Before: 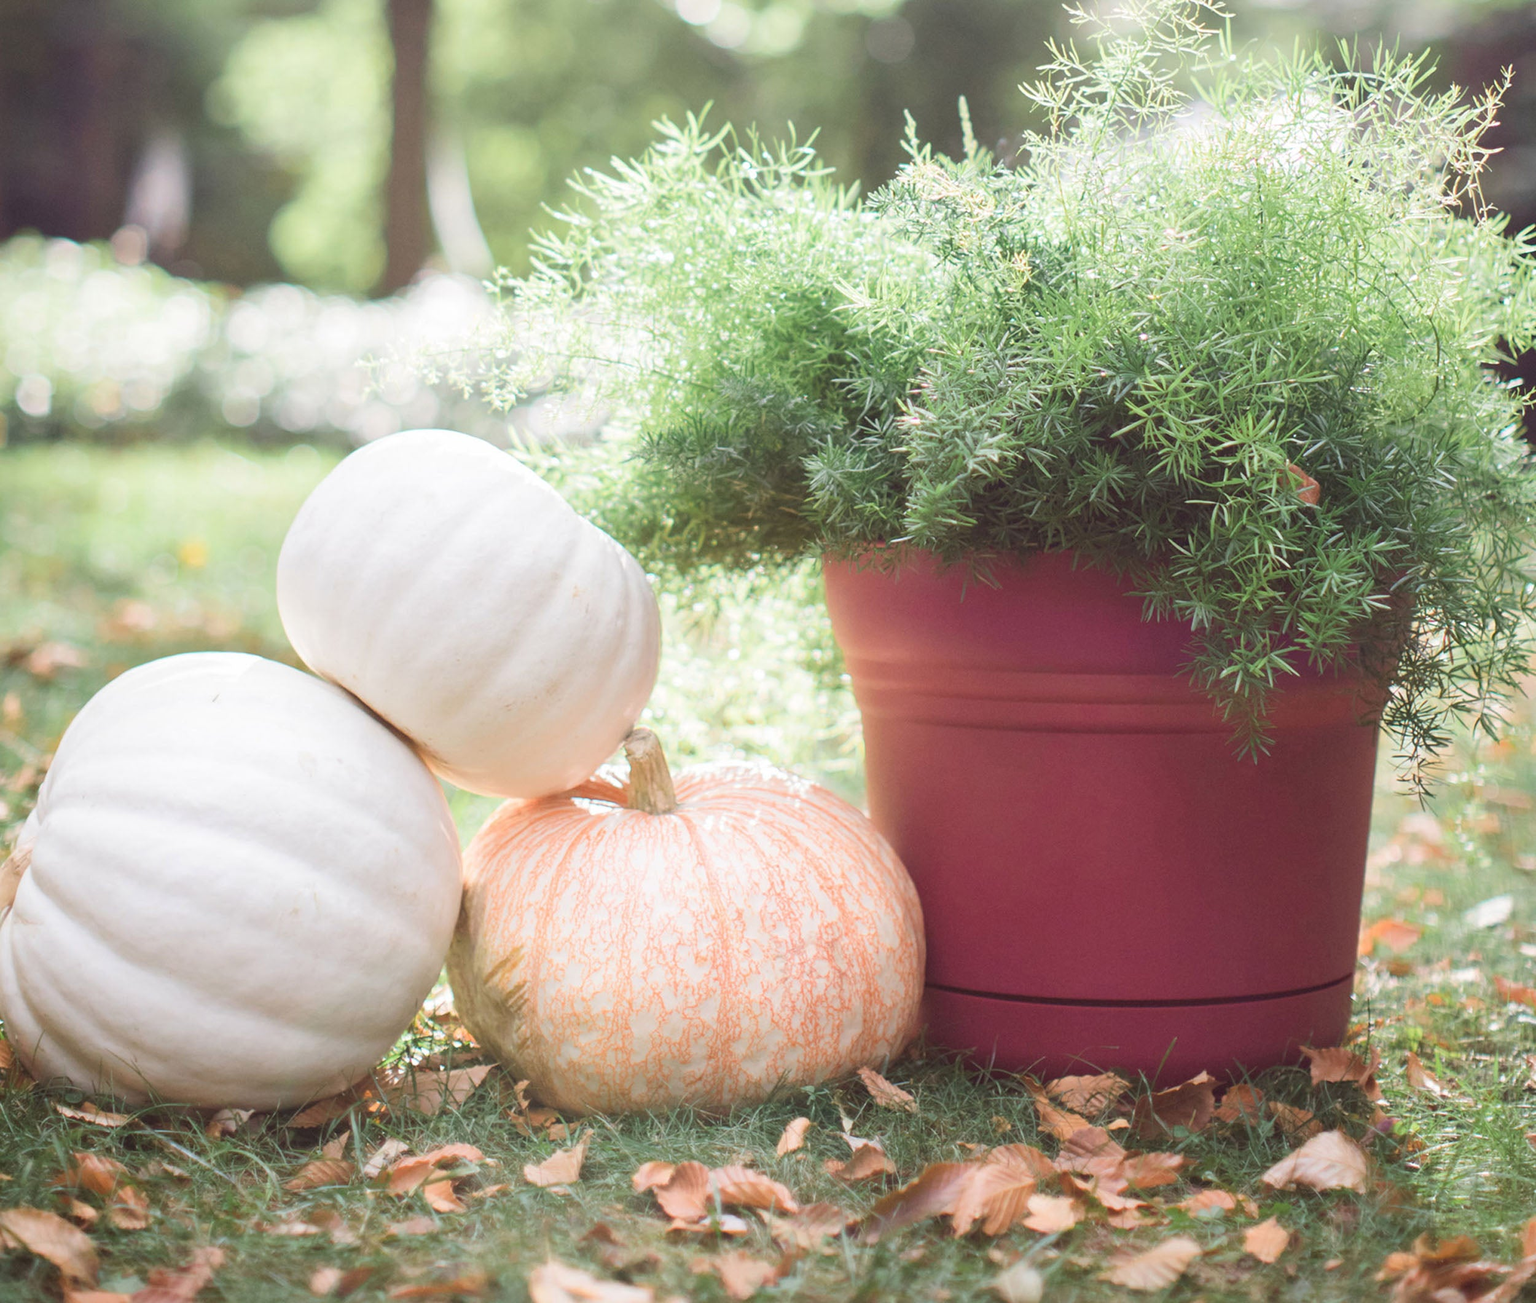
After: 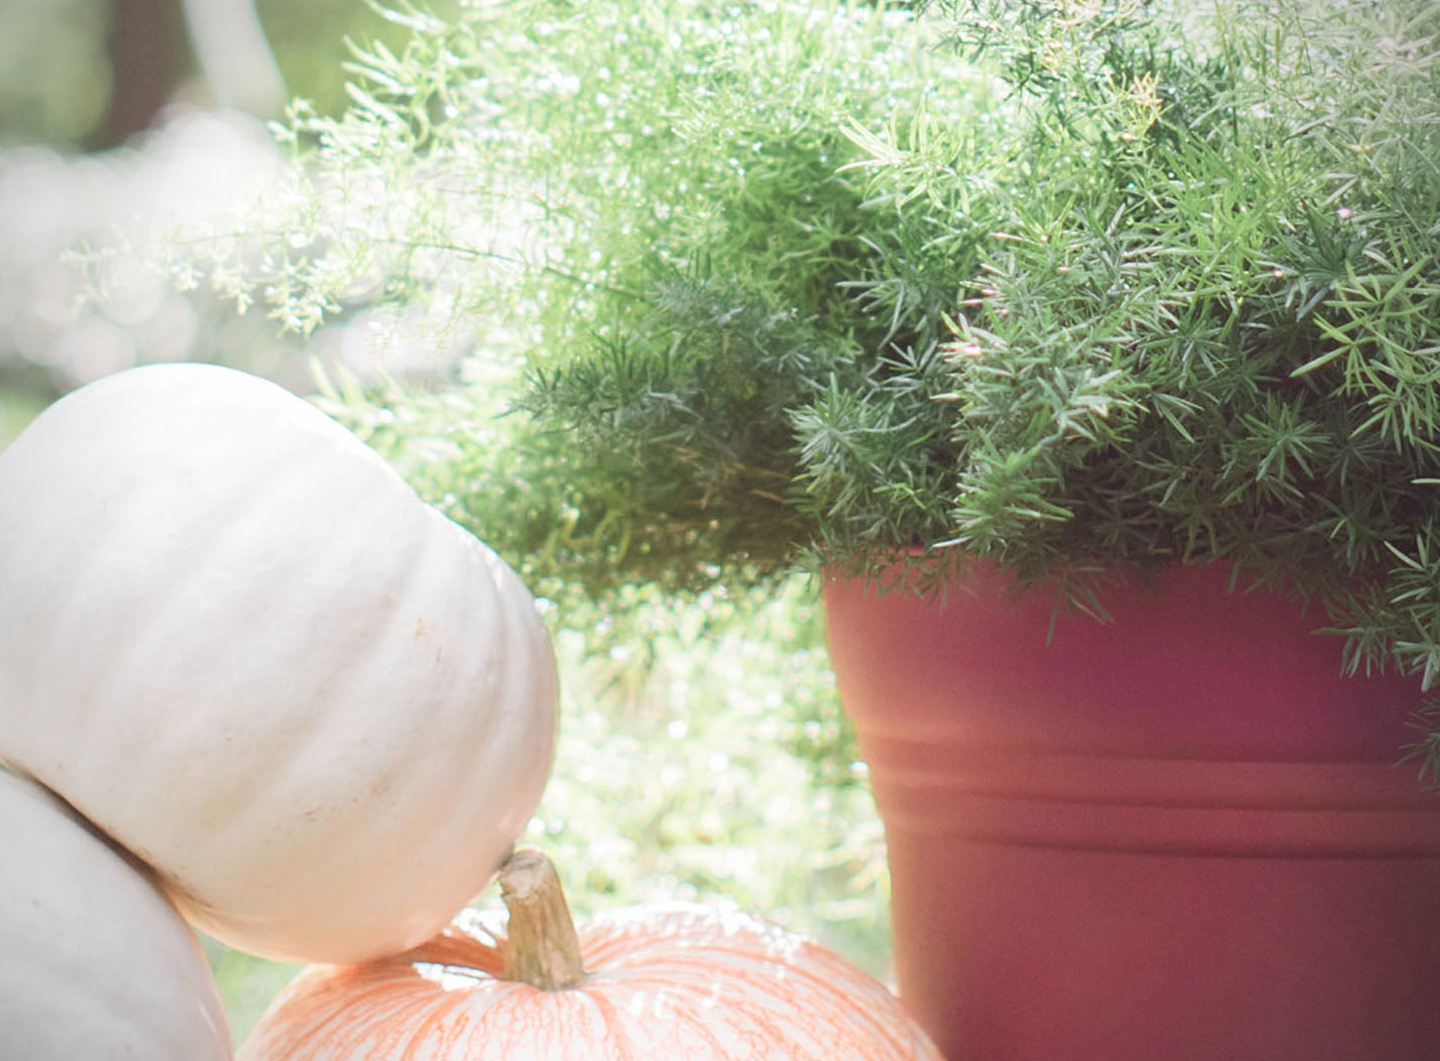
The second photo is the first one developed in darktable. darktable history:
crop: left 20.711%, top 15.826%, right 21.669%, bottom 34.103%
vignetting: unbound false
